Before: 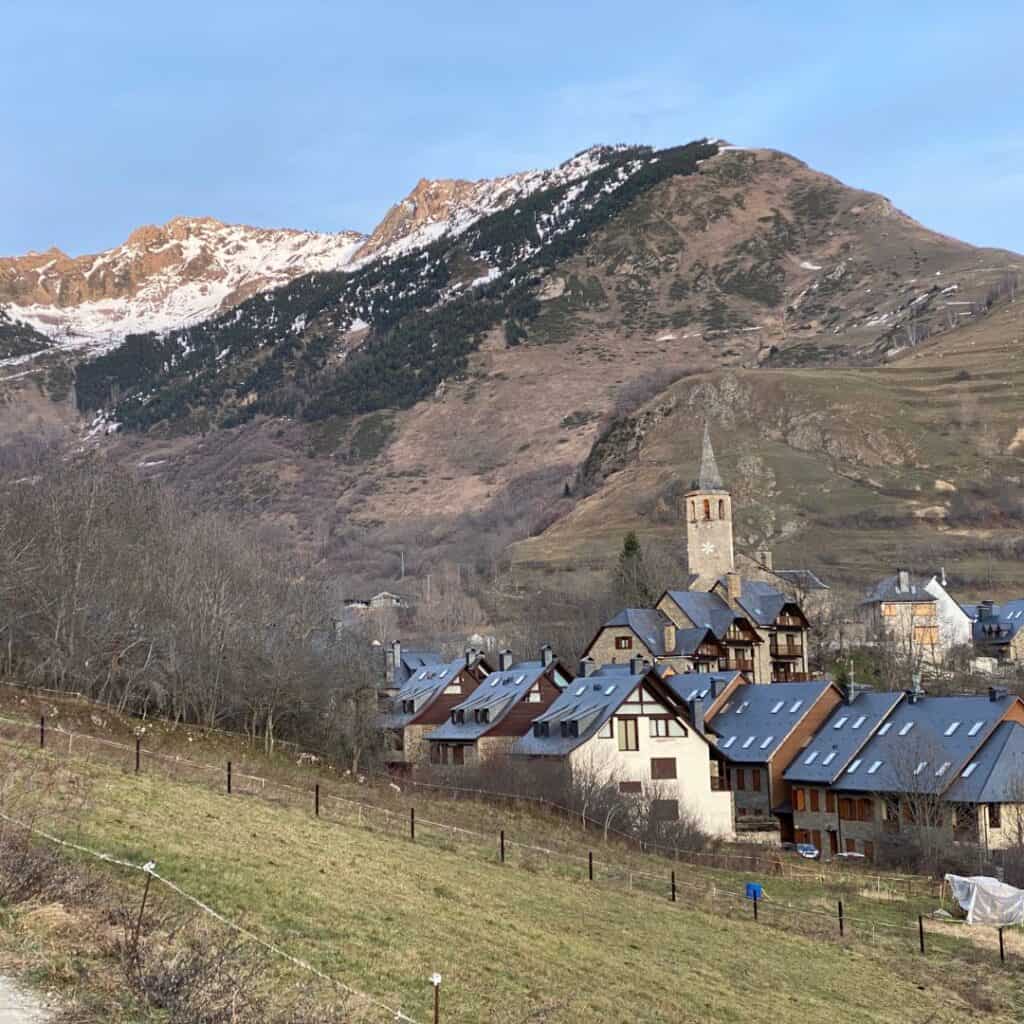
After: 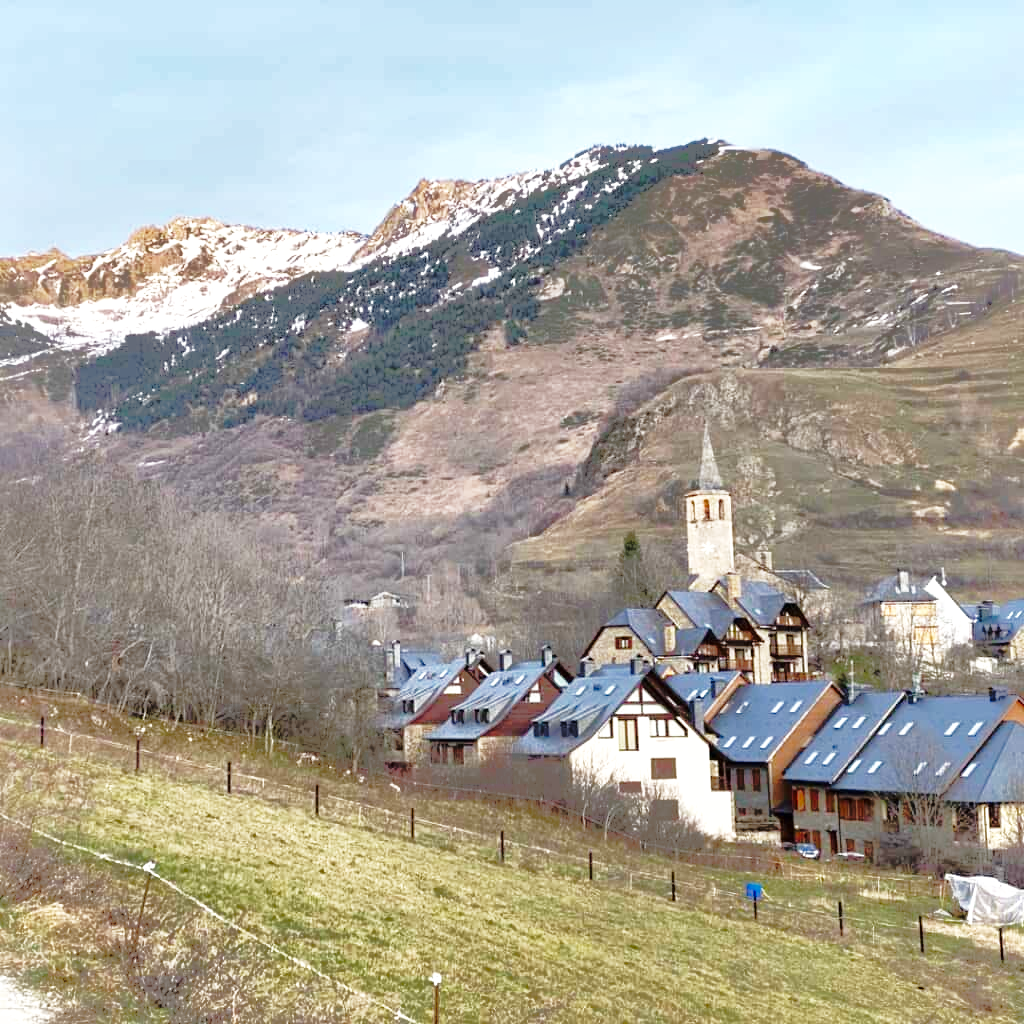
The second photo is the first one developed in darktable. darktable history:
exposure: black level correction 0, exposure 0.5 EV, compensate highlight preservation false
shadows and highlights: shadows -19.91, highlights -73.15
base curve: curves: ch0 [(0, 0) (0.032, 0.037) (0.105, 0.228) (0.435, 0.76) (0.856, 0.983) (1, 1)], preserve colors none
